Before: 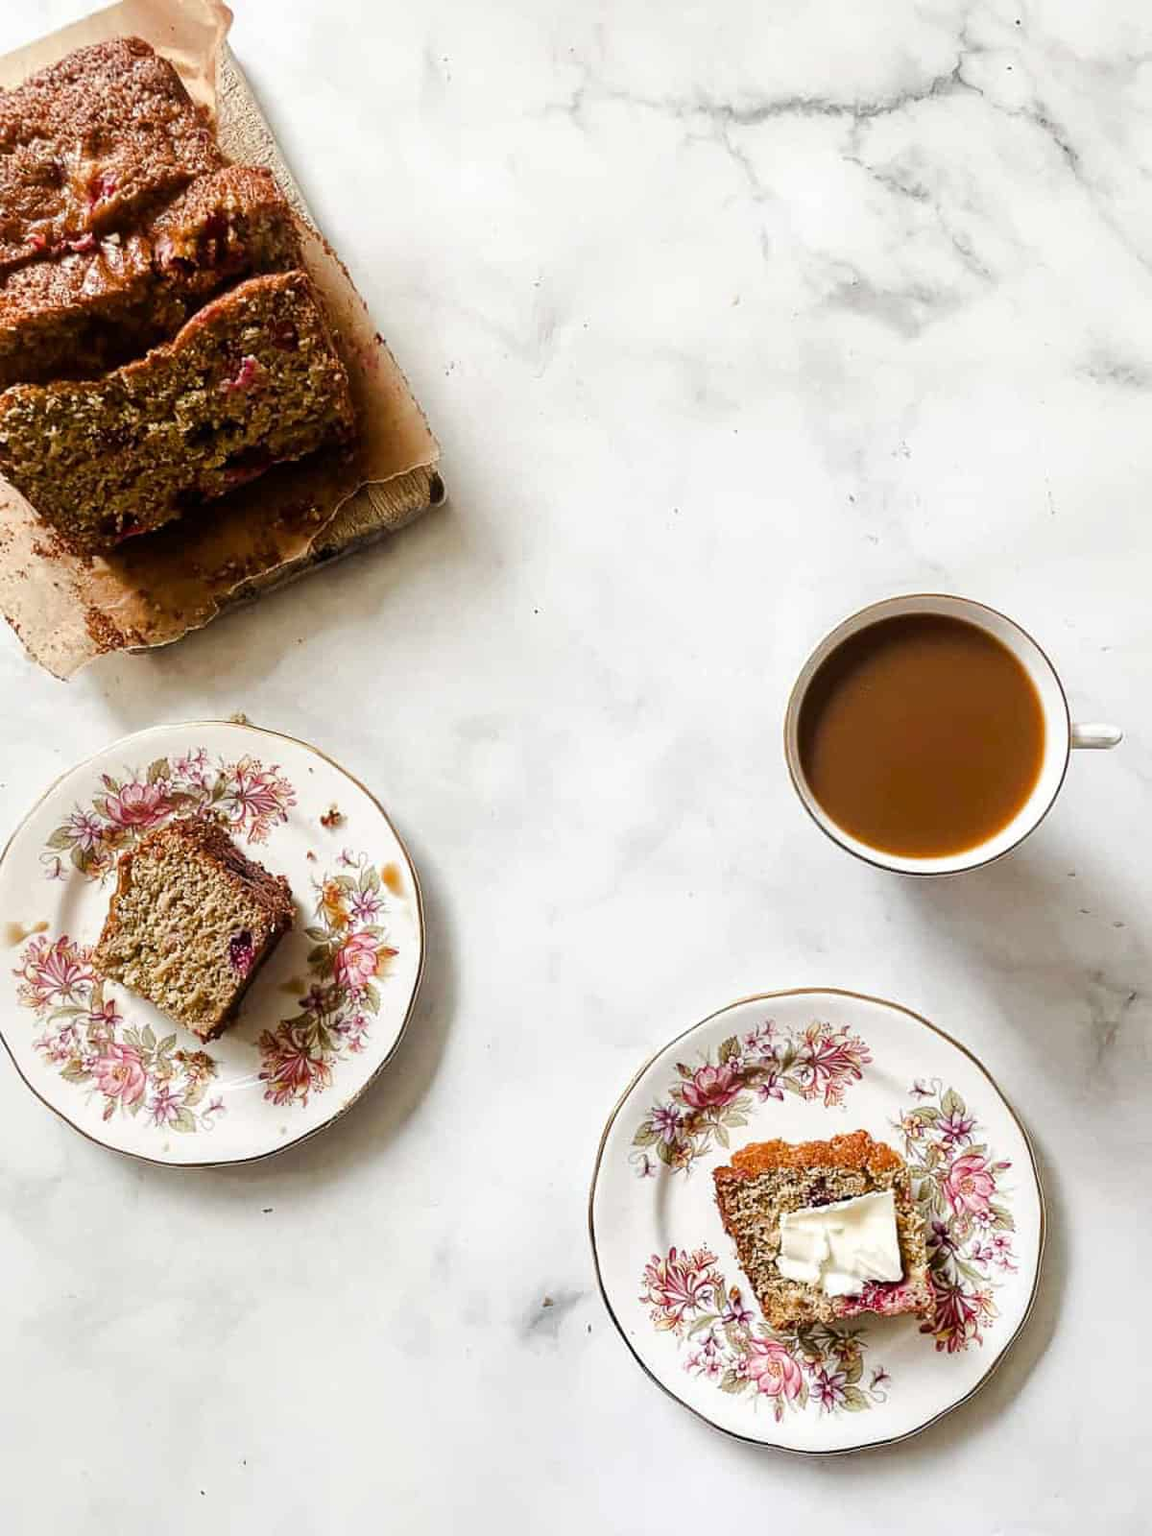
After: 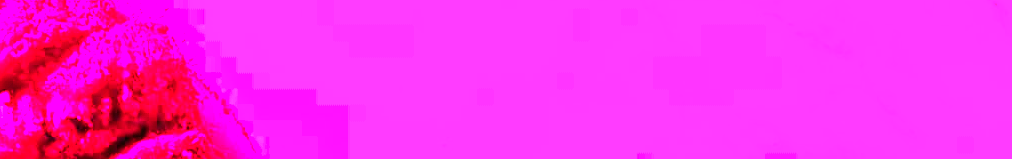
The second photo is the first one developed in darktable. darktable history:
crop and rotate: left 9.644%, top 9.491%, right 6.021%, bottom 80.509%
white balance: red 4.26, blue 1.802
color correction: highlights a* 15.46, highlights b* -20.56
